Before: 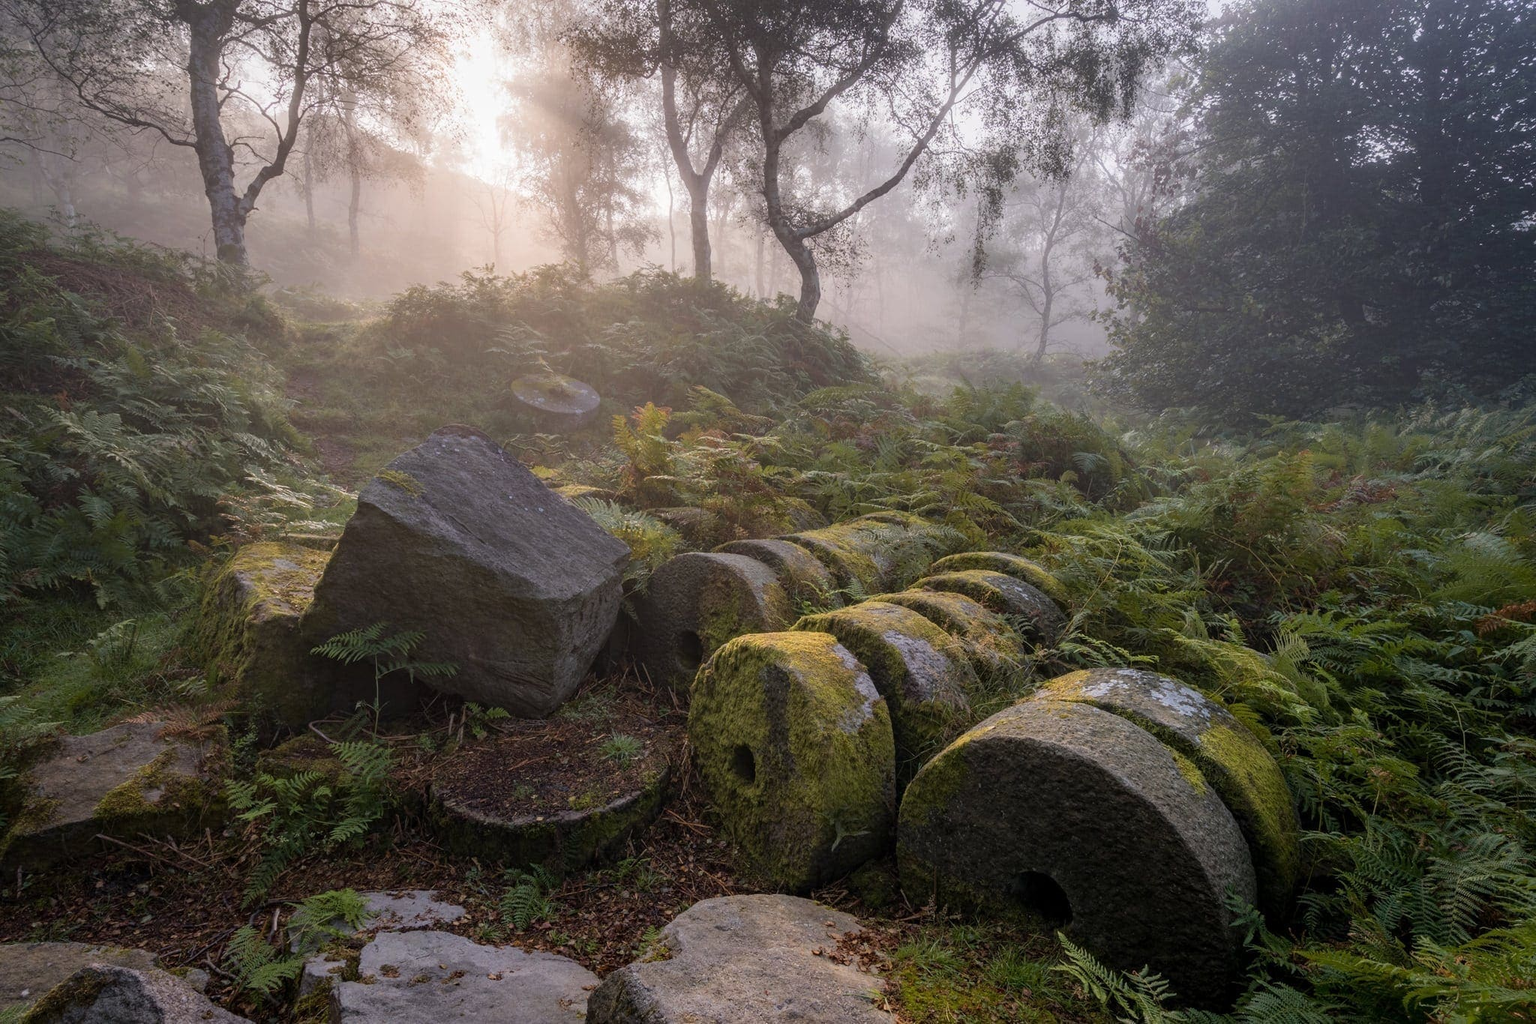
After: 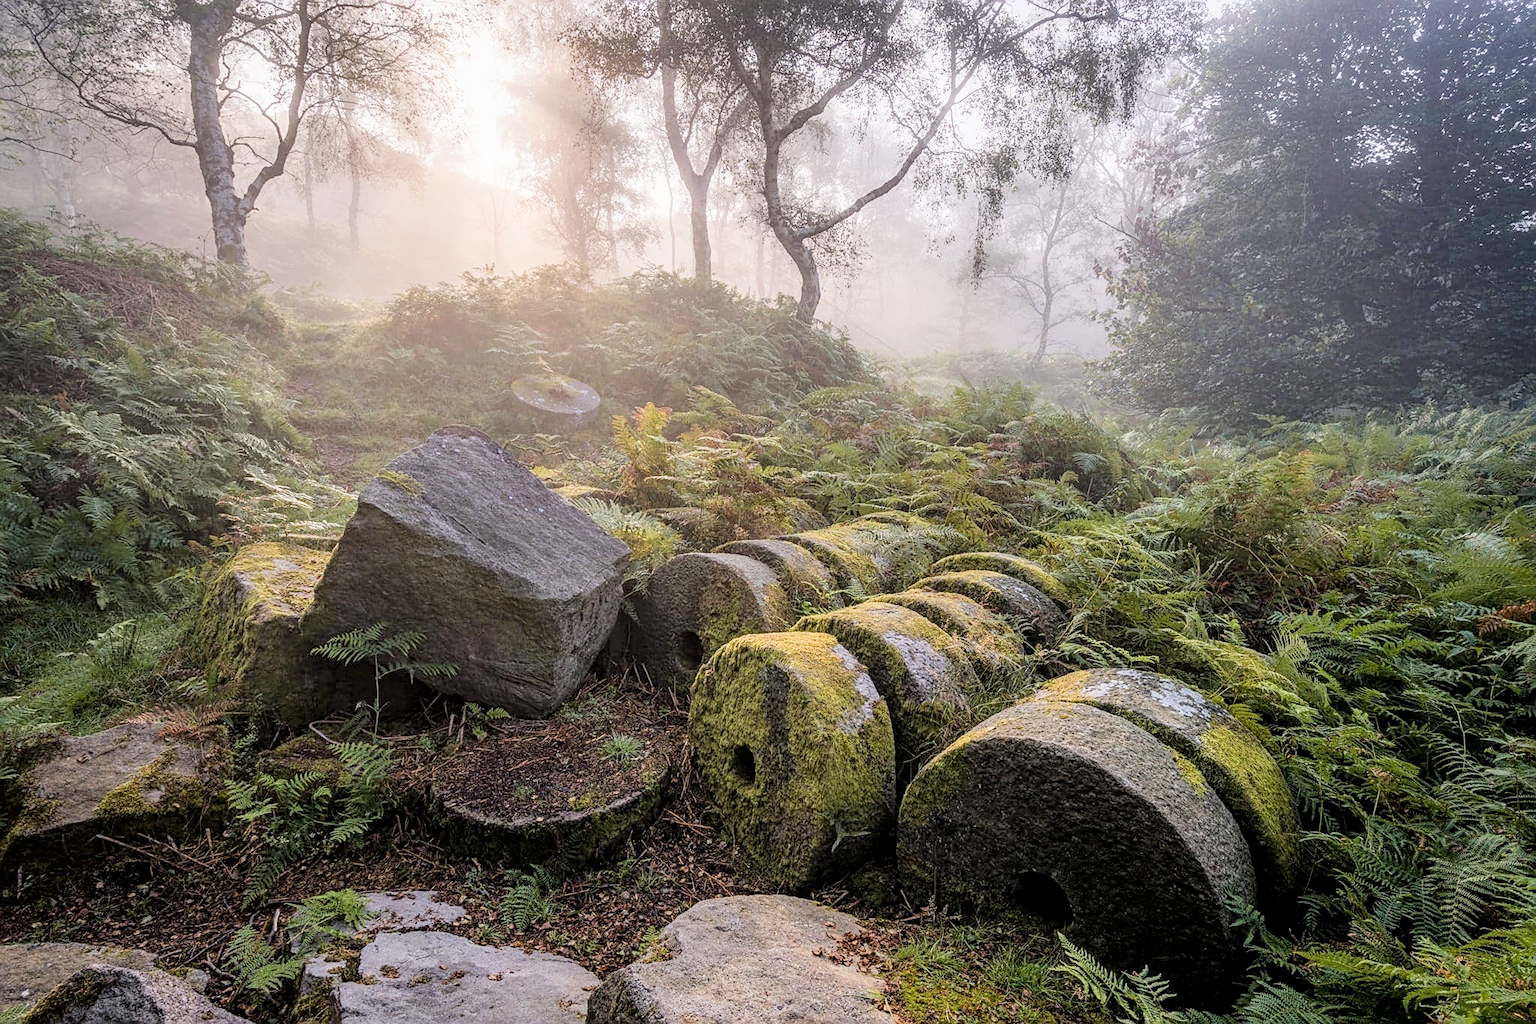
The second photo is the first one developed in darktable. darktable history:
sharpen: on, module defaults
filmic rgb: black relative exposure -7.65 EV, white relative exposure 4.56 EV, hardness 3.61, contrast 1.06
local contrast: on, module defaults
exposure: black level correction 0, exposure 1.199 EV, compensate highlight preservation false
